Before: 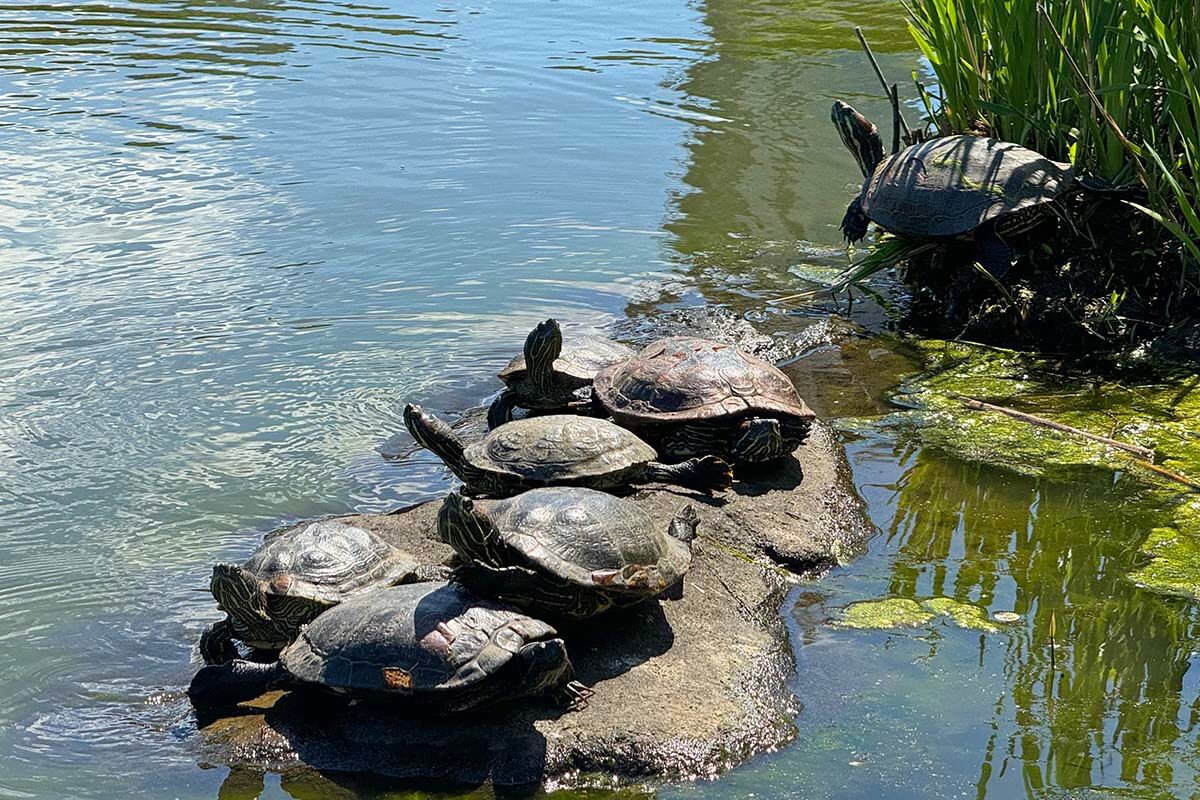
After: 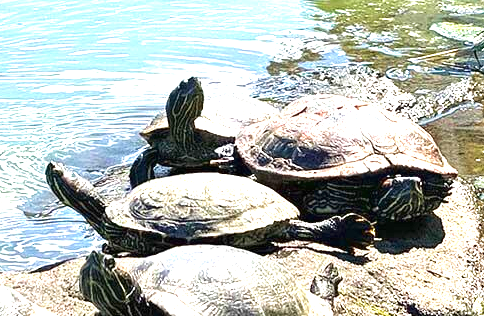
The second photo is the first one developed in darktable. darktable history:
crop: left 29.884%, top 30.257%, right 29.772%, bottom 30.172%
exposure: black level correction 0, exposure 1.615 EV, compensate highlight preservation false
velvia: strength 14.64%
